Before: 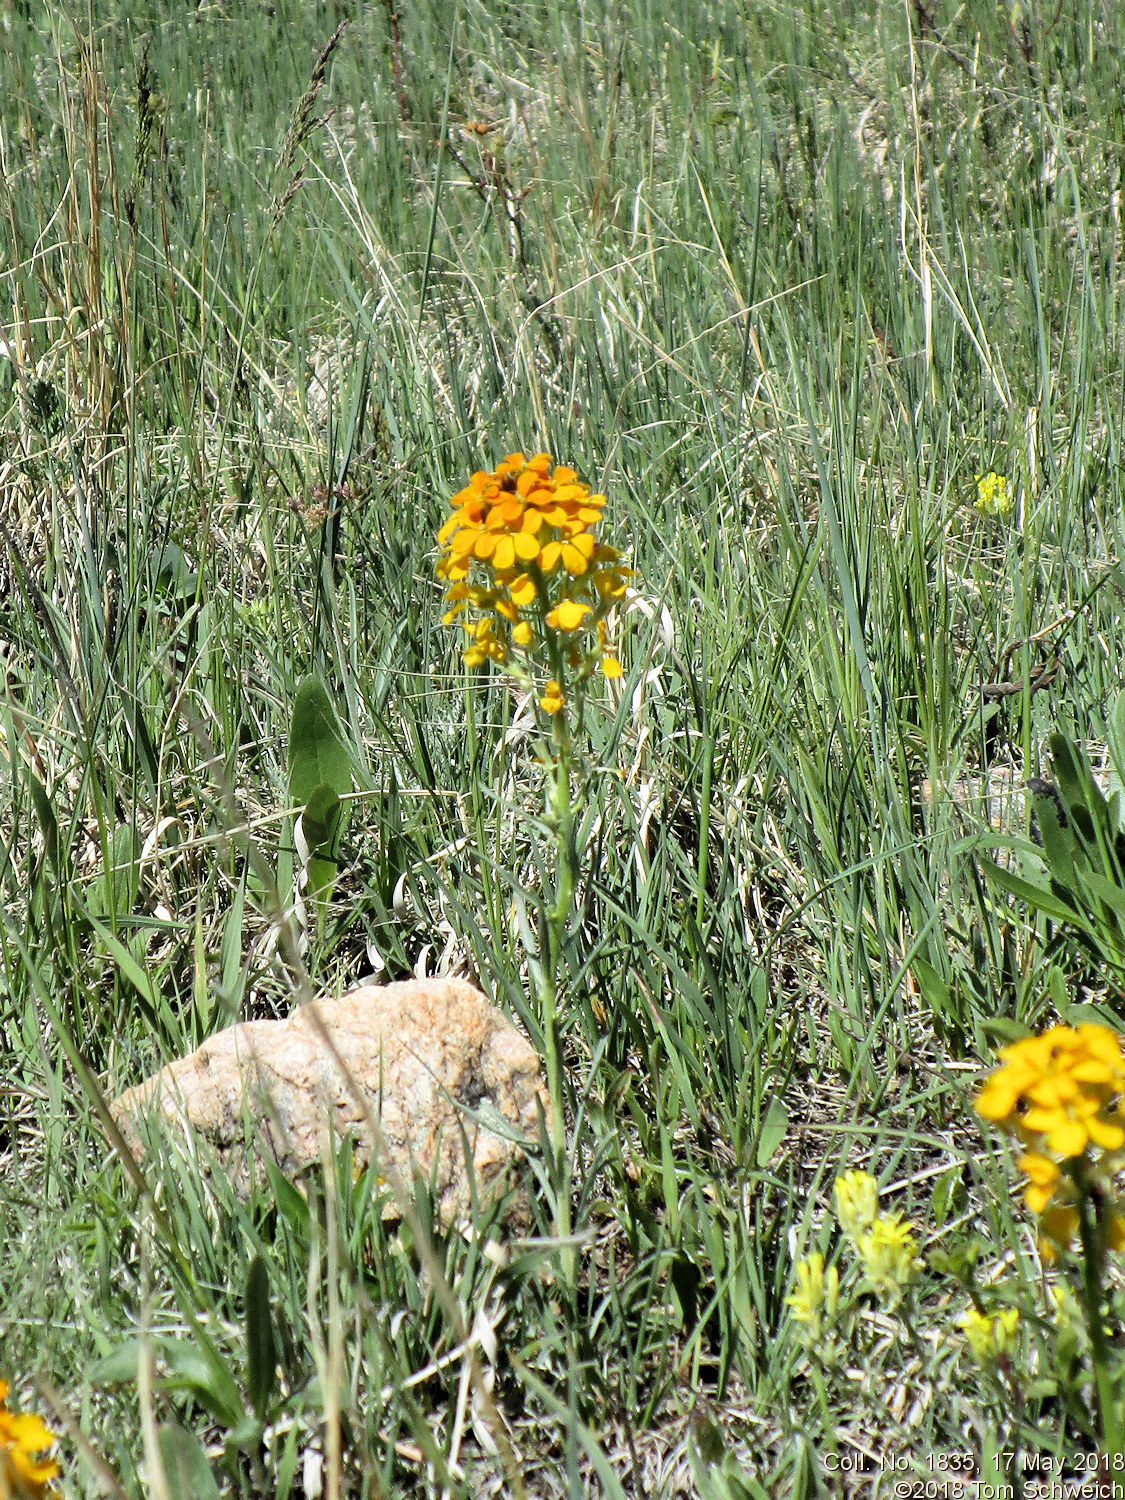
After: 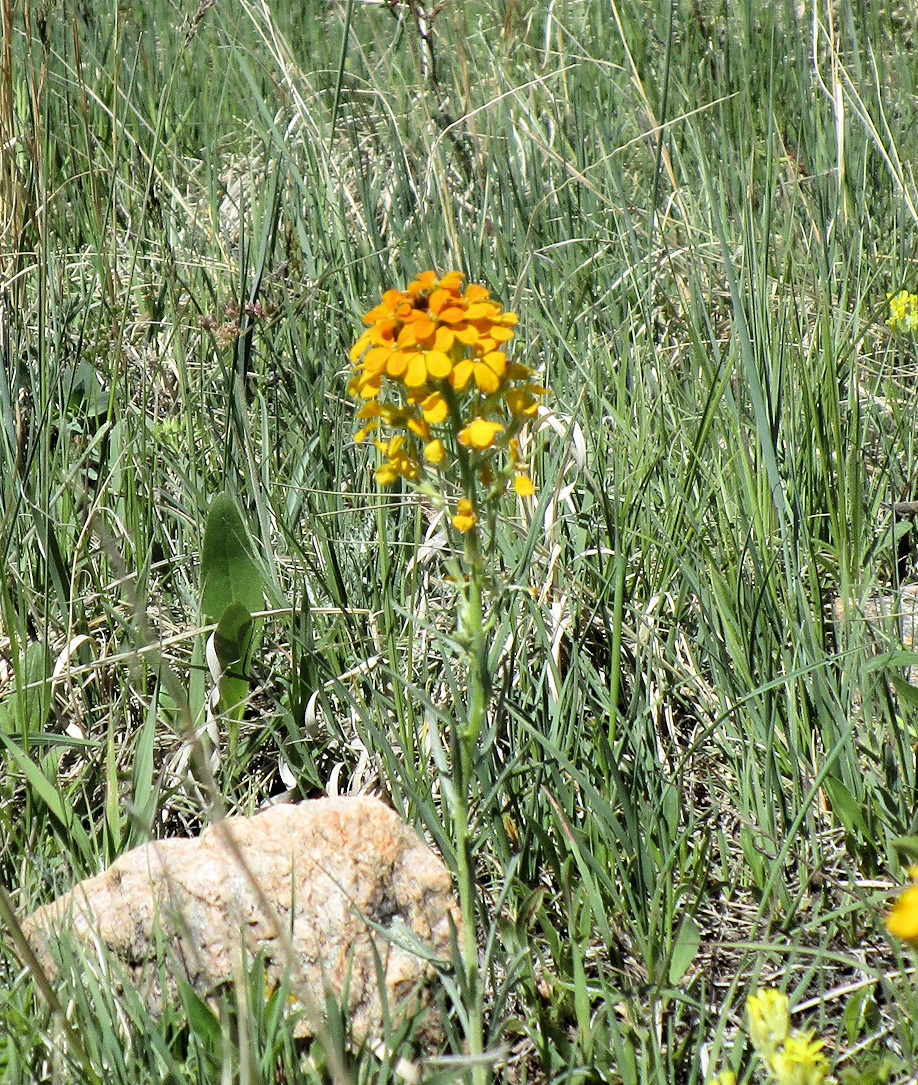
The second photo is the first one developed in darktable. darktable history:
tone equalizer: edges refinement/feathering 500, mask exposure compensation -1.57 EV, preserve details no
crop: left 7.828%, top 12.192%, right 10.357%, bottom 15.419%
